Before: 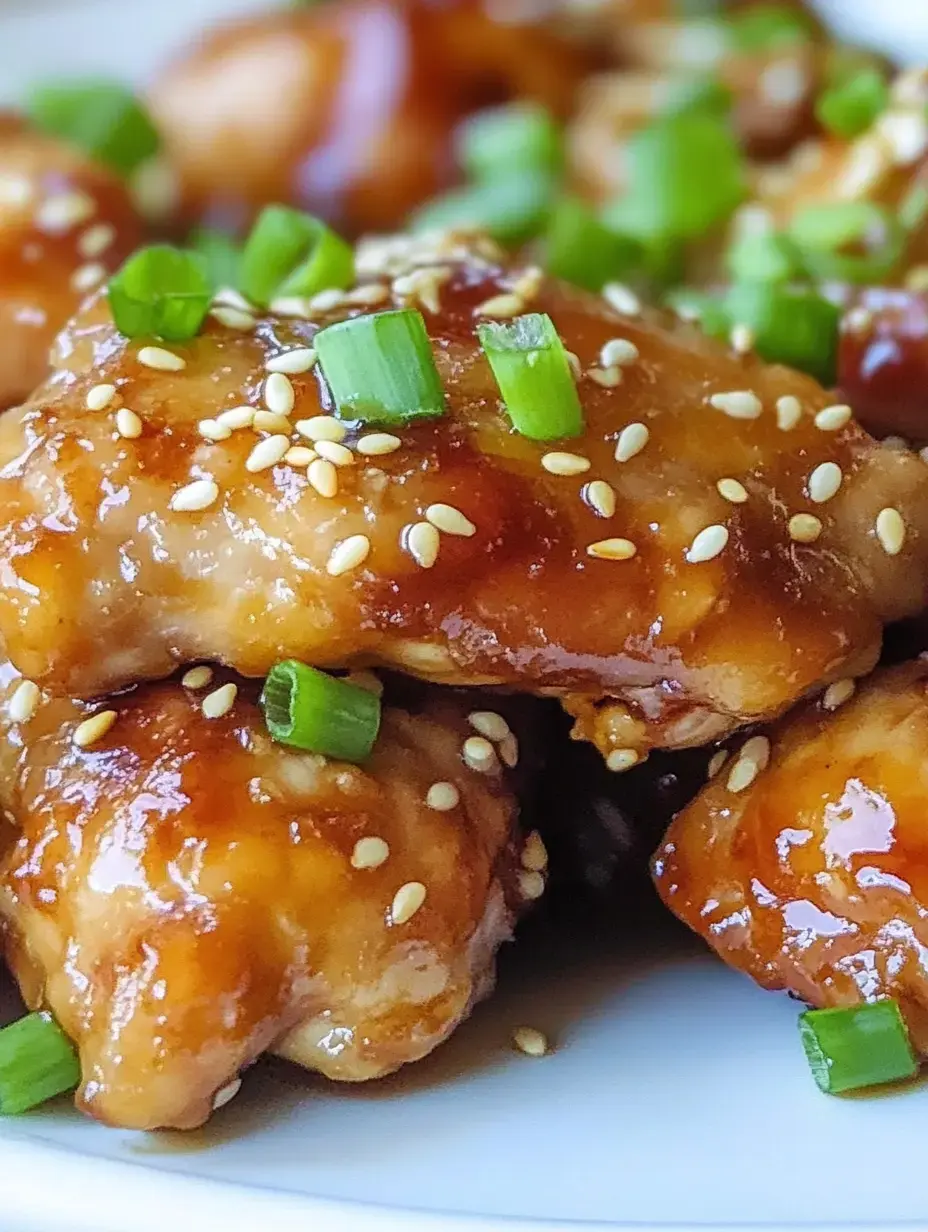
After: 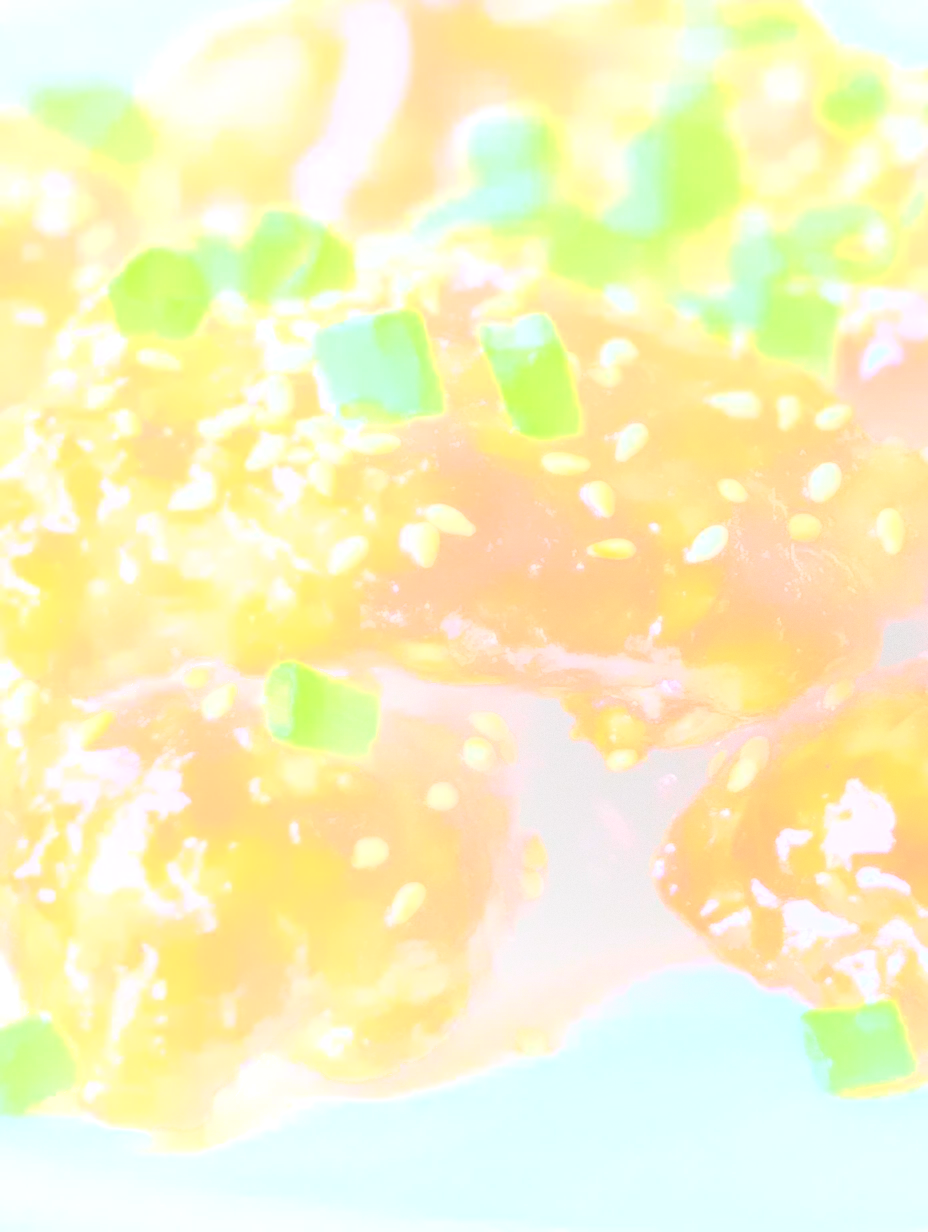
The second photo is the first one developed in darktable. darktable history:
tone equalizer: -7 EV 0.15 EV, -6 EV 0.6 EV, -5 EV 1.15 EV, -4 EV 1.33 EV, -3 EV 1.15 EV, -2 EV 0.6 EV, -1 EV 0.15 EV, mask exposure compensation -0.5 EV
bloom: size 70%, threshold 25%, strength 70%
grain: coarseness 0.09 ISO
